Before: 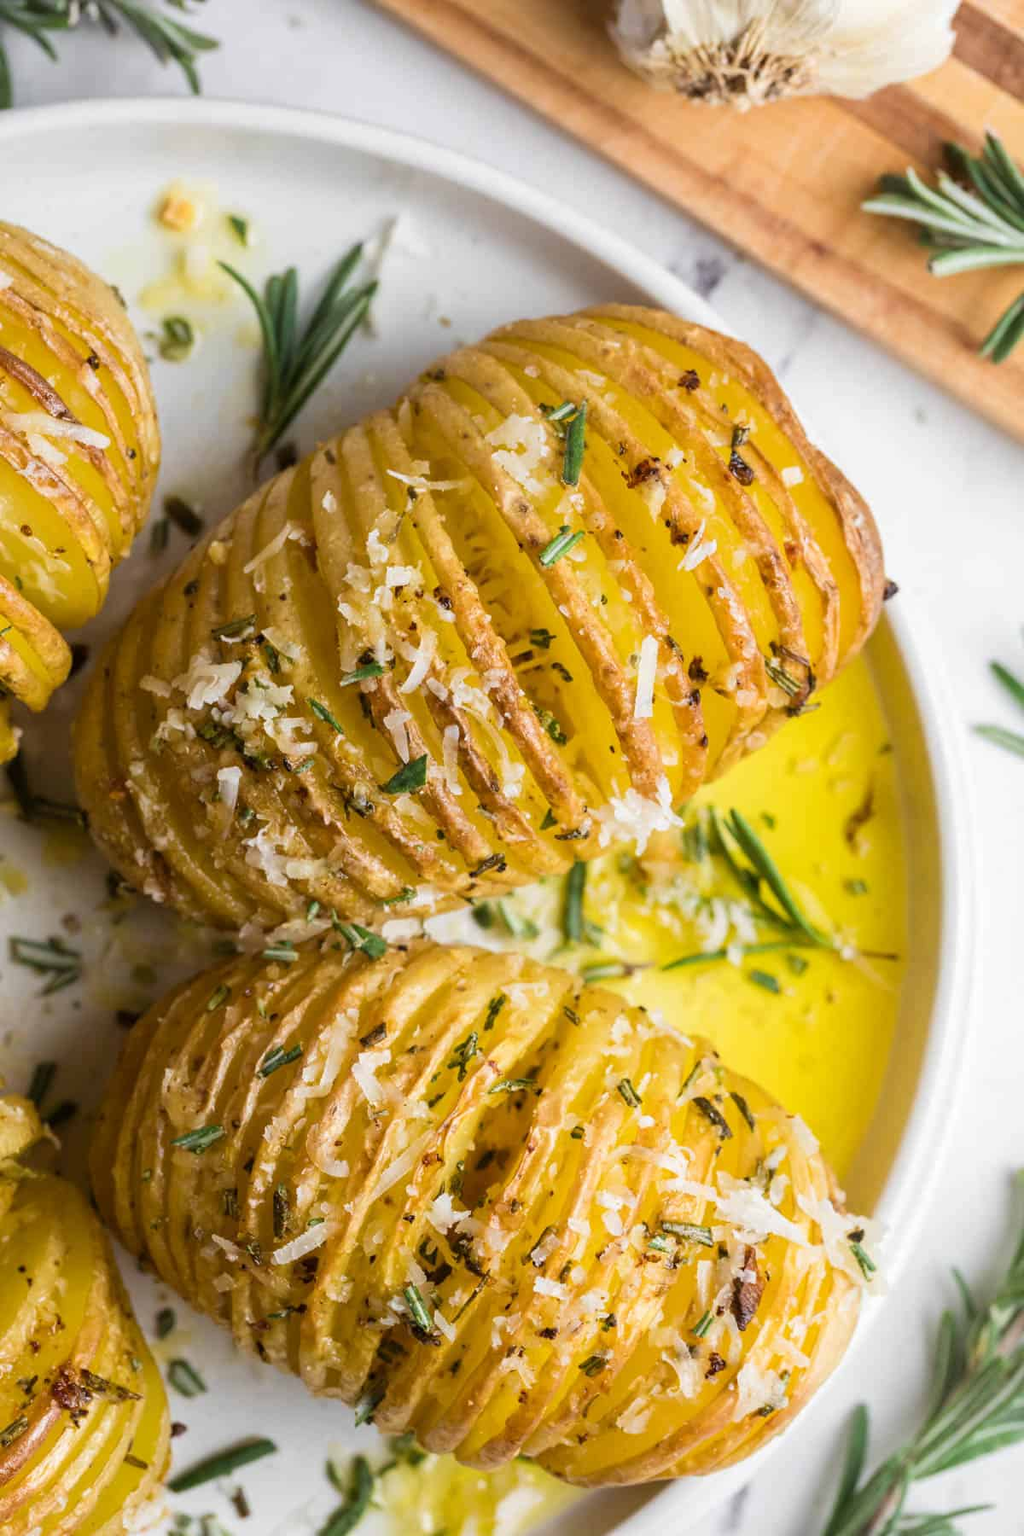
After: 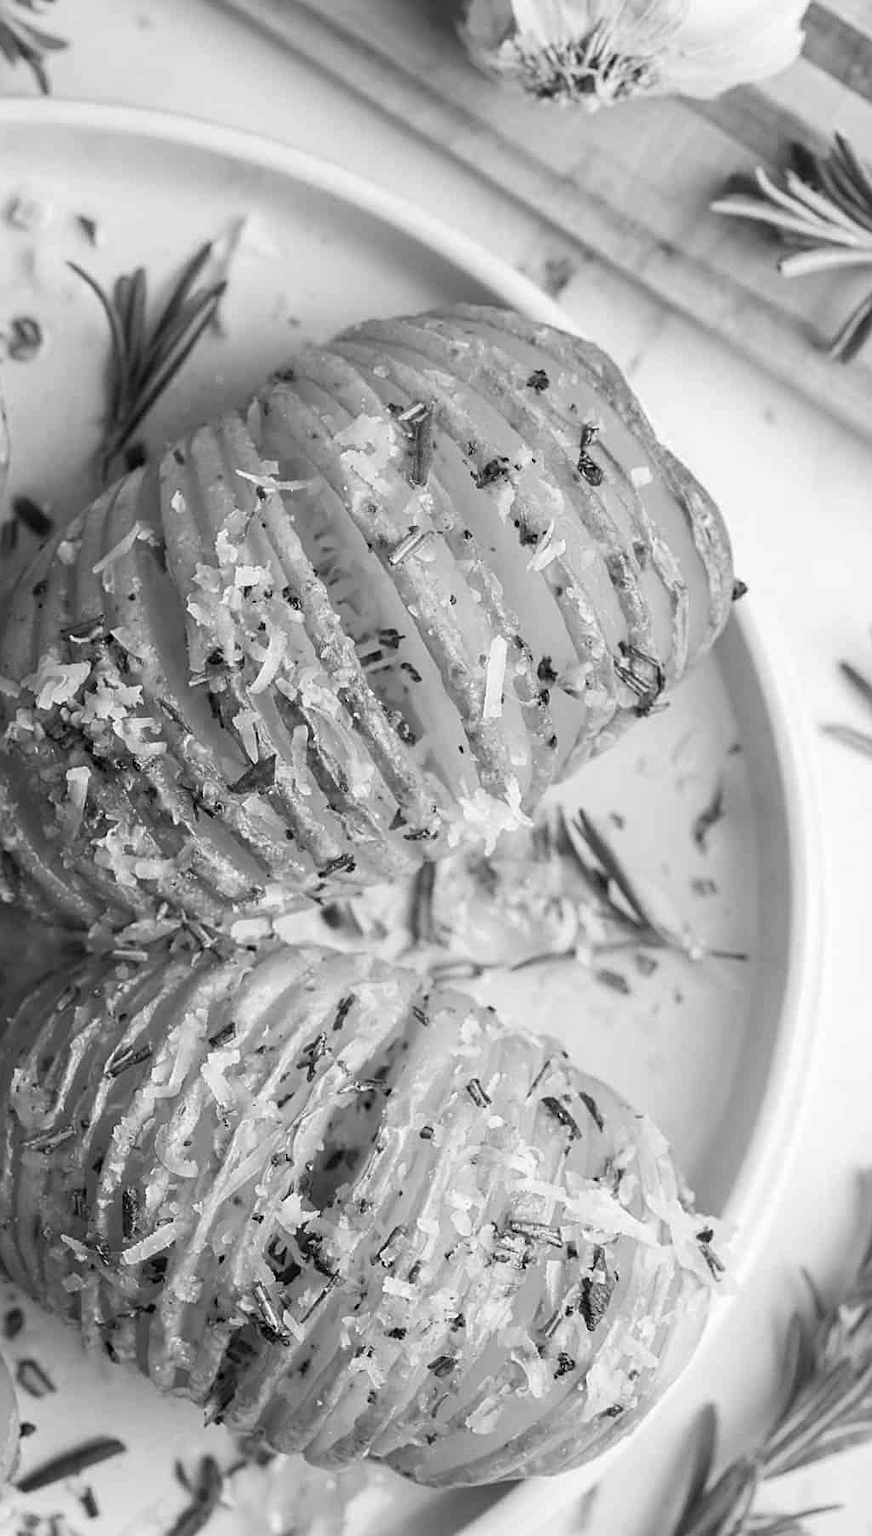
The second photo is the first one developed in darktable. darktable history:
color balance rgb: perceptual saturation grading › global saturation 36.324%, global vibrance 9.626%
sharpen: on, module defaults
crop and rotate: left 14.765%
velvia: on, module defaults
color zones: curves: ch1 [(0.238, 0.163) (0.476, 0.2) (0.733, 0.322) (0.848, 0.134)], mix 101.11%
